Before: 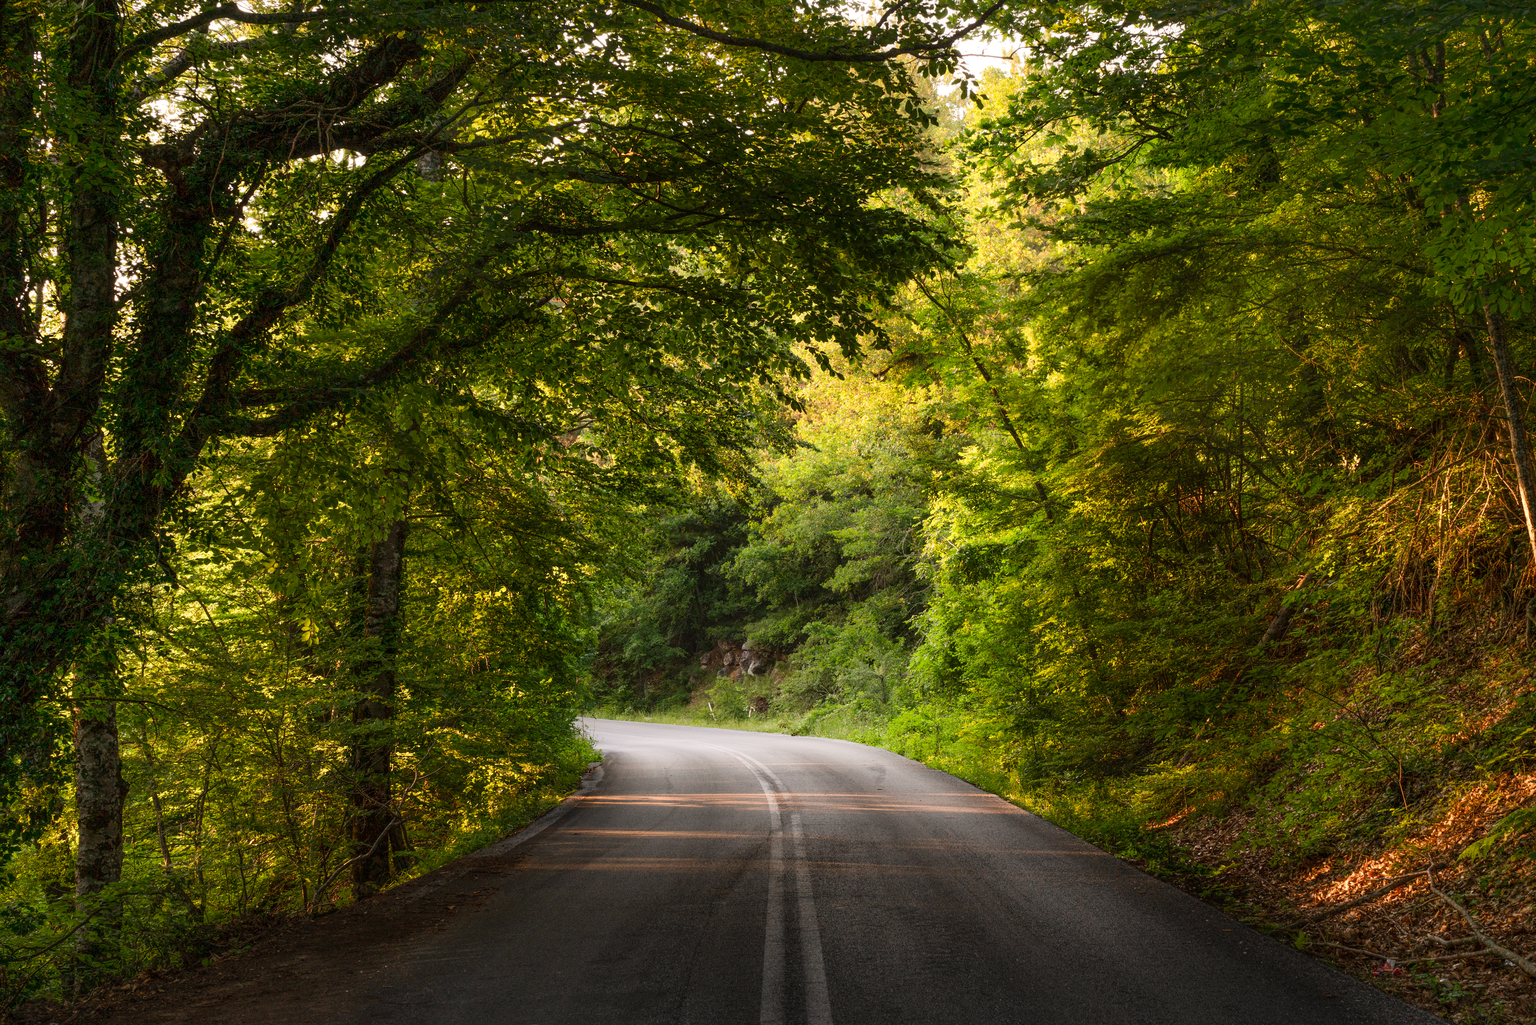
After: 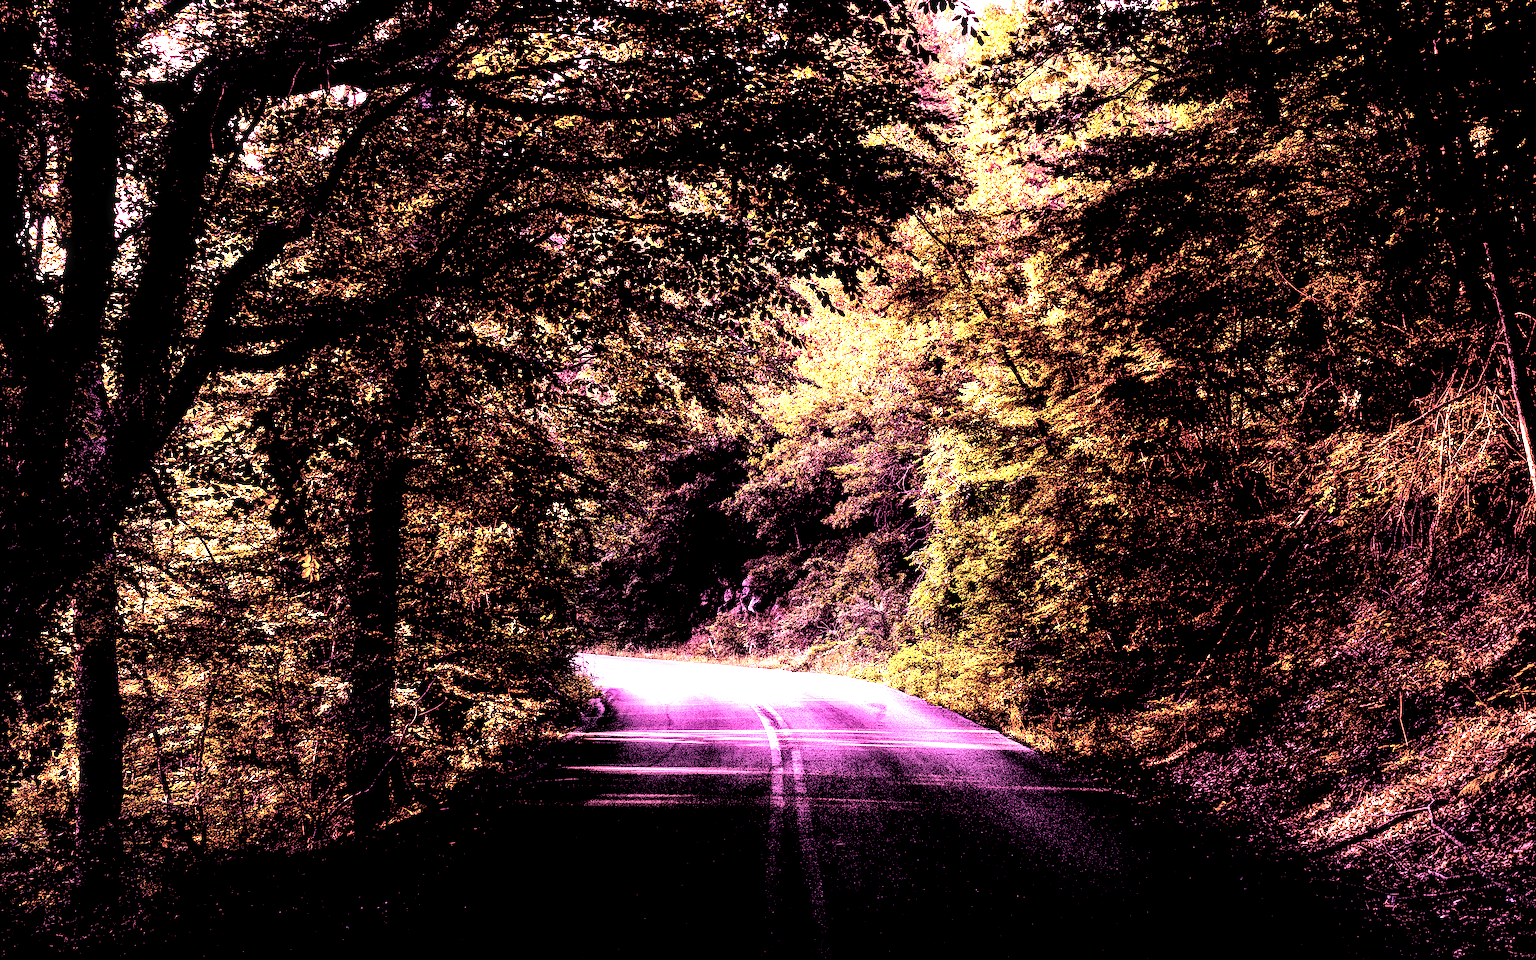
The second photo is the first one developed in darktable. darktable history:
contrast brightness saturation: brightness 0.15
color balance rgb: shadows lift › hue 87.51°, highlights gain › chroma 1.62%, highlights gain › hue 55.1°, global offset › chroma 0.06%, global offset › hue 253.66°, linear chroma grading › global chroma 0.5%, perceptual saturation grading › global saturation 16.38%
sharpen: on, module defaults
filmic rgb: black relative exposure -16 EV, threshold -0.33 EV, transition 3.19 EV, structure ↔ texture 100%, target black luminance 0%, hardness 7.57, latitude 72.96%, contrast 0.908, highlights saturation mix 10%, shadows ↔ highlights balance -0.38%, add noise in highlights 0, preserve chrominance no, color science v4 (2020), iterations of high-quality reconstruction 10, enable highlight reconstruction true
local contrast: highlights 115%, shadows 42%, detail 293%
rgb levels: levels [[0.029, 0.461, 0.922], [0, 0.5, 1], [0, 0.5, 1]]
color balance: mode lift, gamma, gain (sRGB), lift [1, 1, 0.101, 1]
crop and rotate: top 6.25%
